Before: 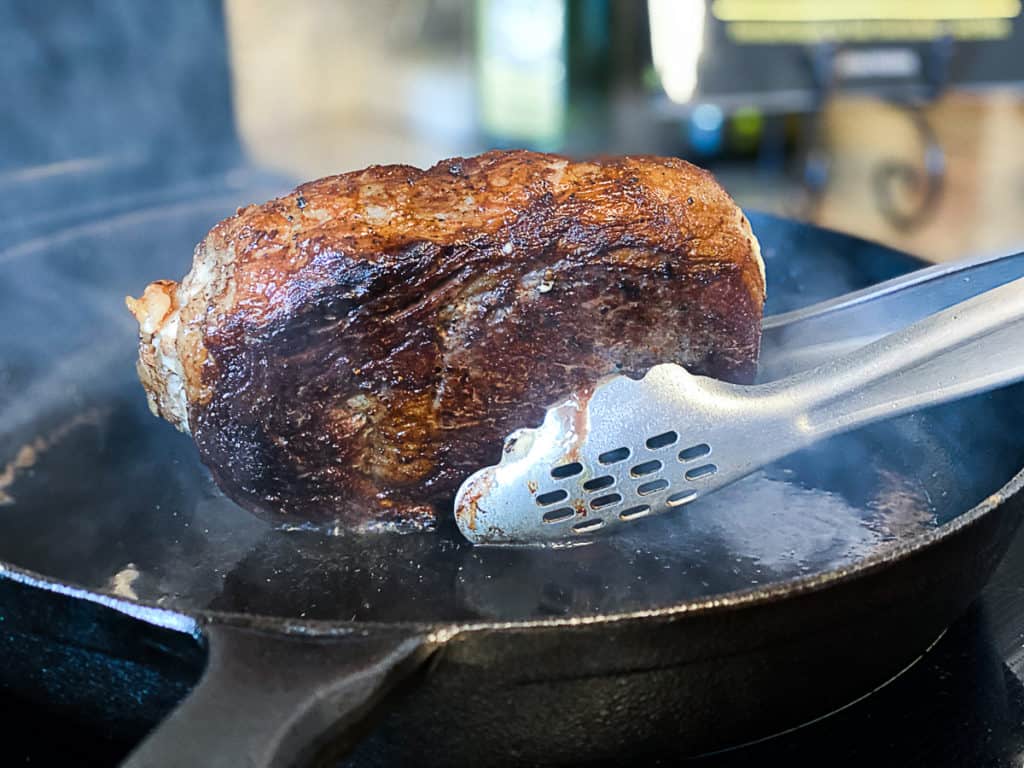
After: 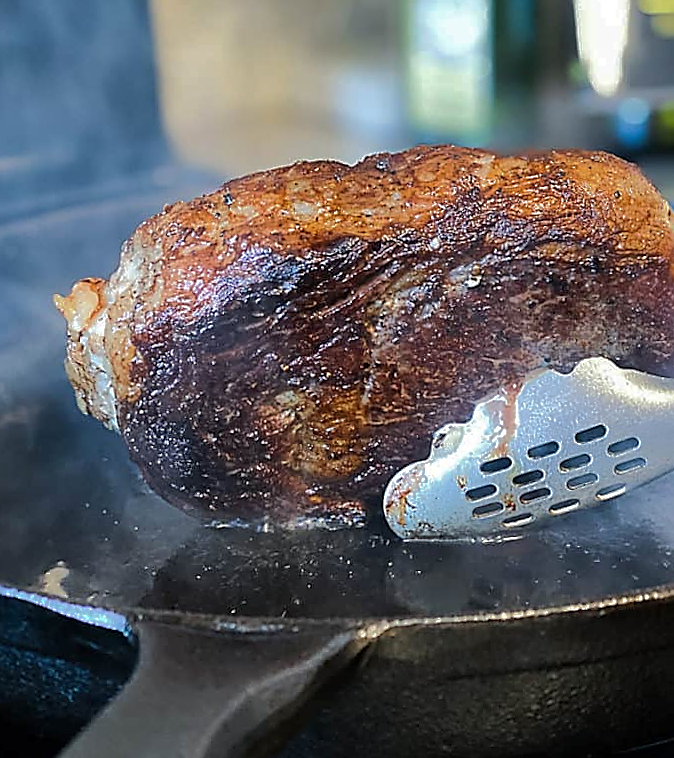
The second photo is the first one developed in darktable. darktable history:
rotate and perspective: rotation -0.45°, automatic cropping original format, crop left 0.008, crop right 0.992, crop top 0.012, crop bottom 0.988
white balance: emerald 1
sharpen: radius 1.4, amount 1.25, threshold 0.7
crop and rotate: left 6.617%, right 26.717%
shadows and highlights: shadows 25, highlights -70
